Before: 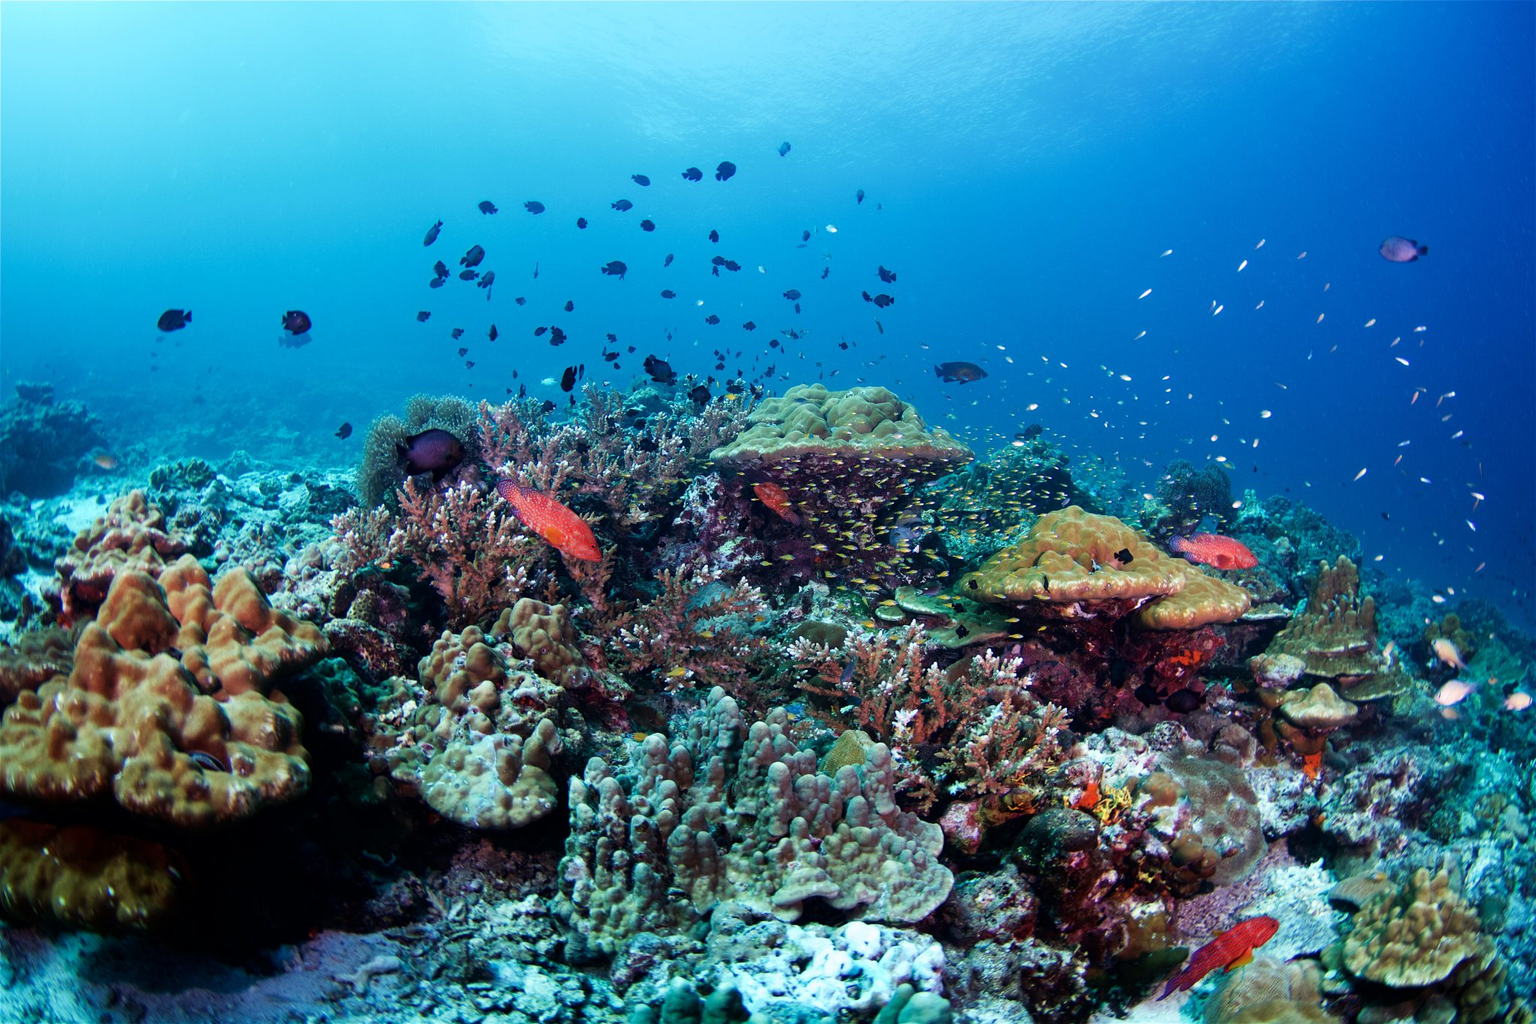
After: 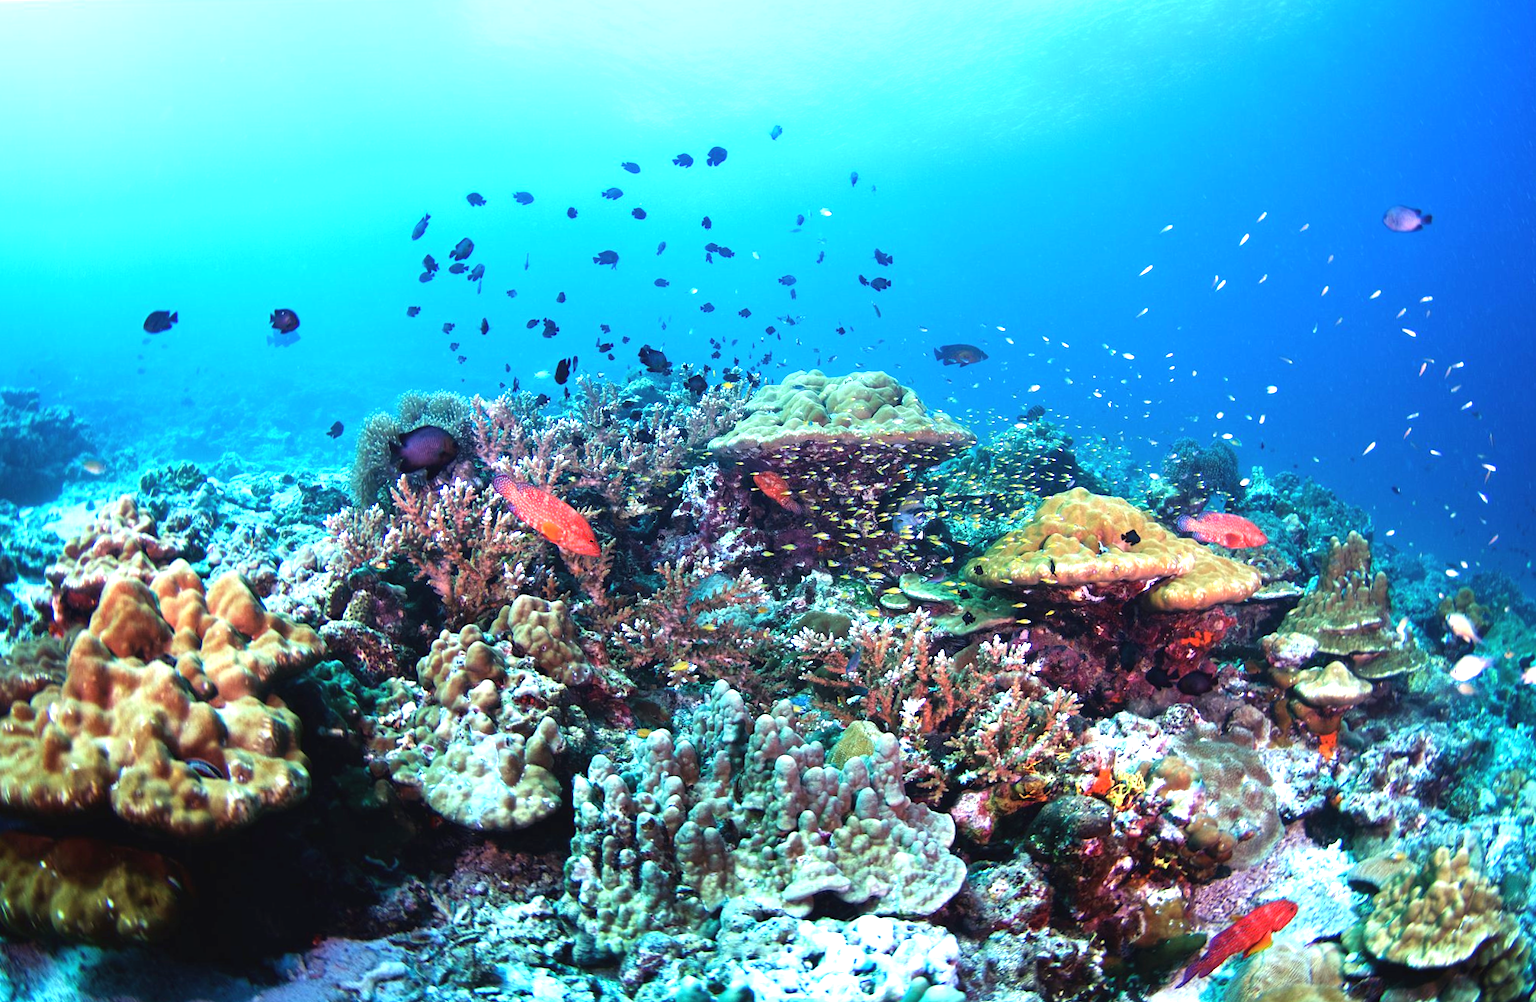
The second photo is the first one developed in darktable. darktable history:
rotate and perspective: rotation -1.42°, crop left 0.016, crop right 0.984, crop top 0.035, crop bottom 0.965
exposure: black level correction -0.002, exposure 1.115 EV, compensate highlight preservation false
